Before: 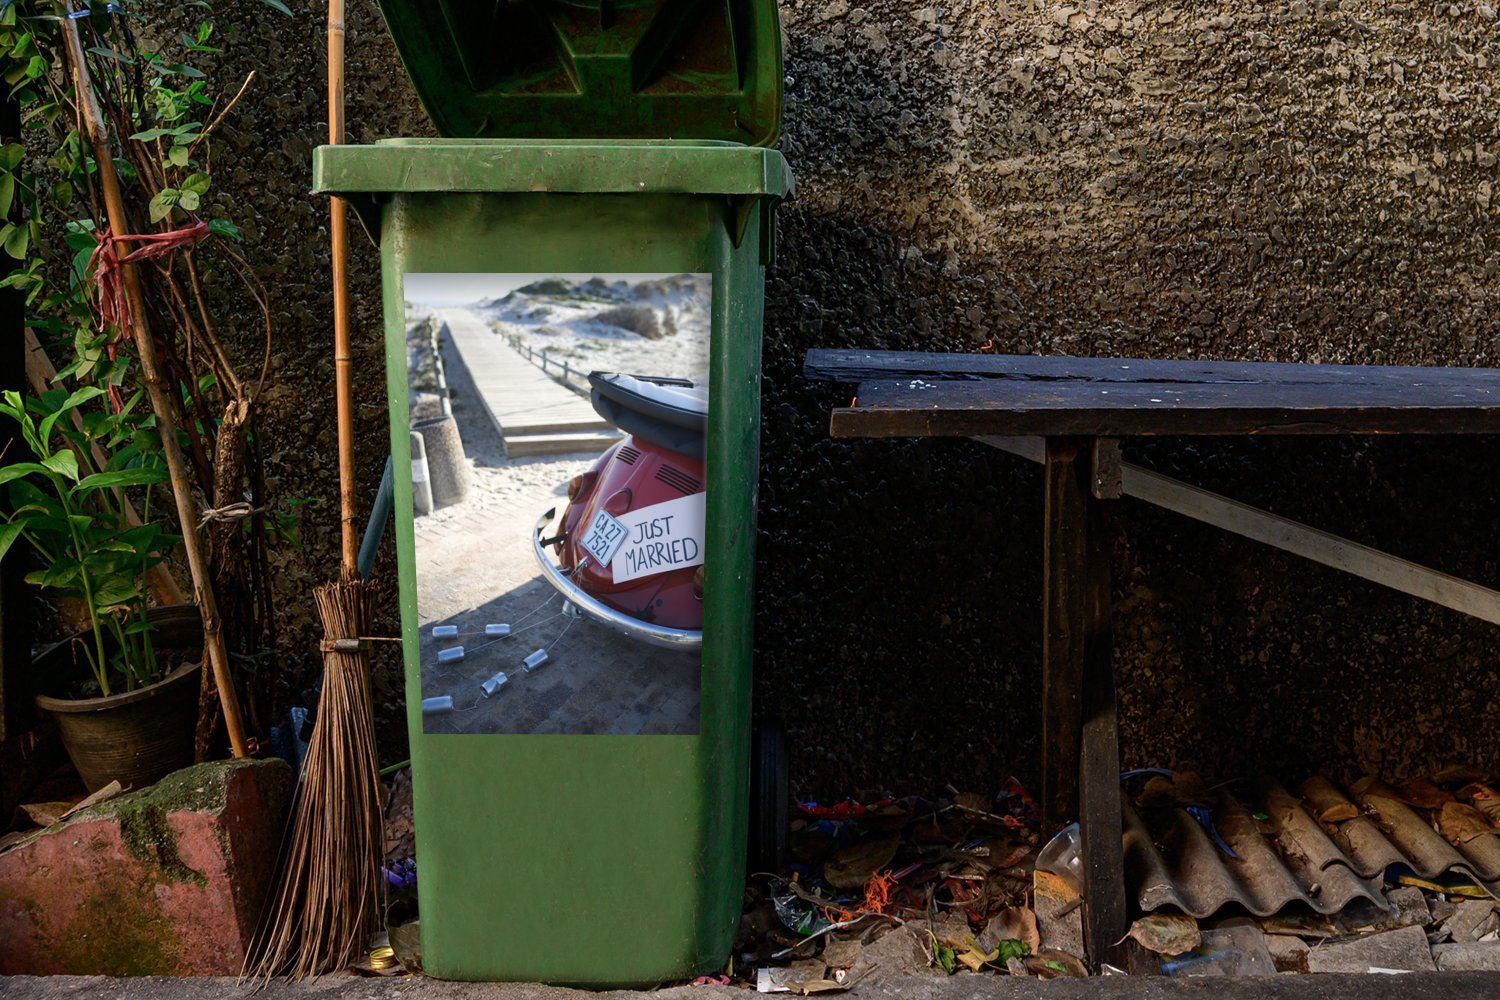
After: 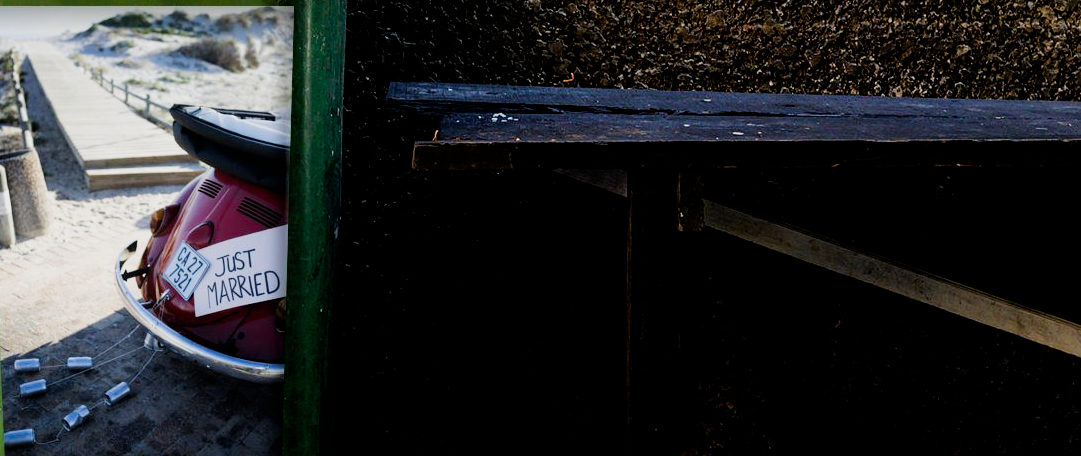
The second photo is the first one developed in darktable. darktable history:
color balance rgb: global offset › luminance -0.506%, perceptual saturation grading › global saturation 27.467%, perceptual saturation grading › highlights -28.756%, perceptual saturation grading › mid-tones 15.2%, perceptual saturation grading › shadows 32.871%
crop and rotate: left 27.88%, top 26.783%, bottom 27.587%
filmic rgb: black relative exposure -5.09 EV, white relative exposure 3.5 EV, hardness 3.16, contrast 1.298, highlights saturation mix -48.73%
